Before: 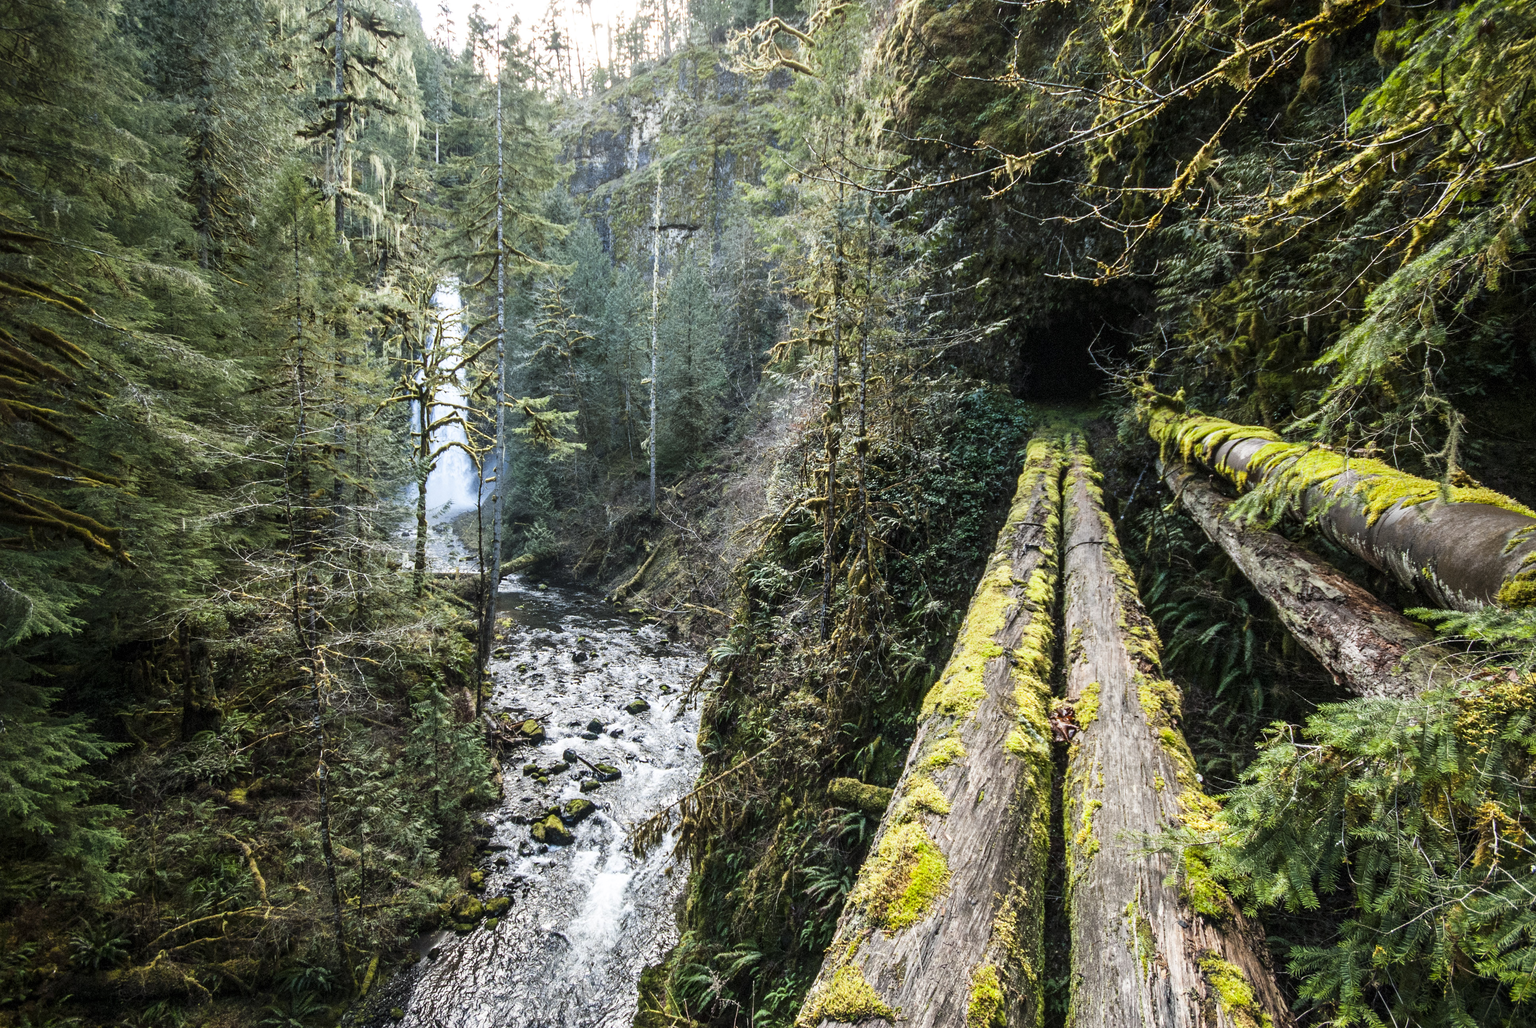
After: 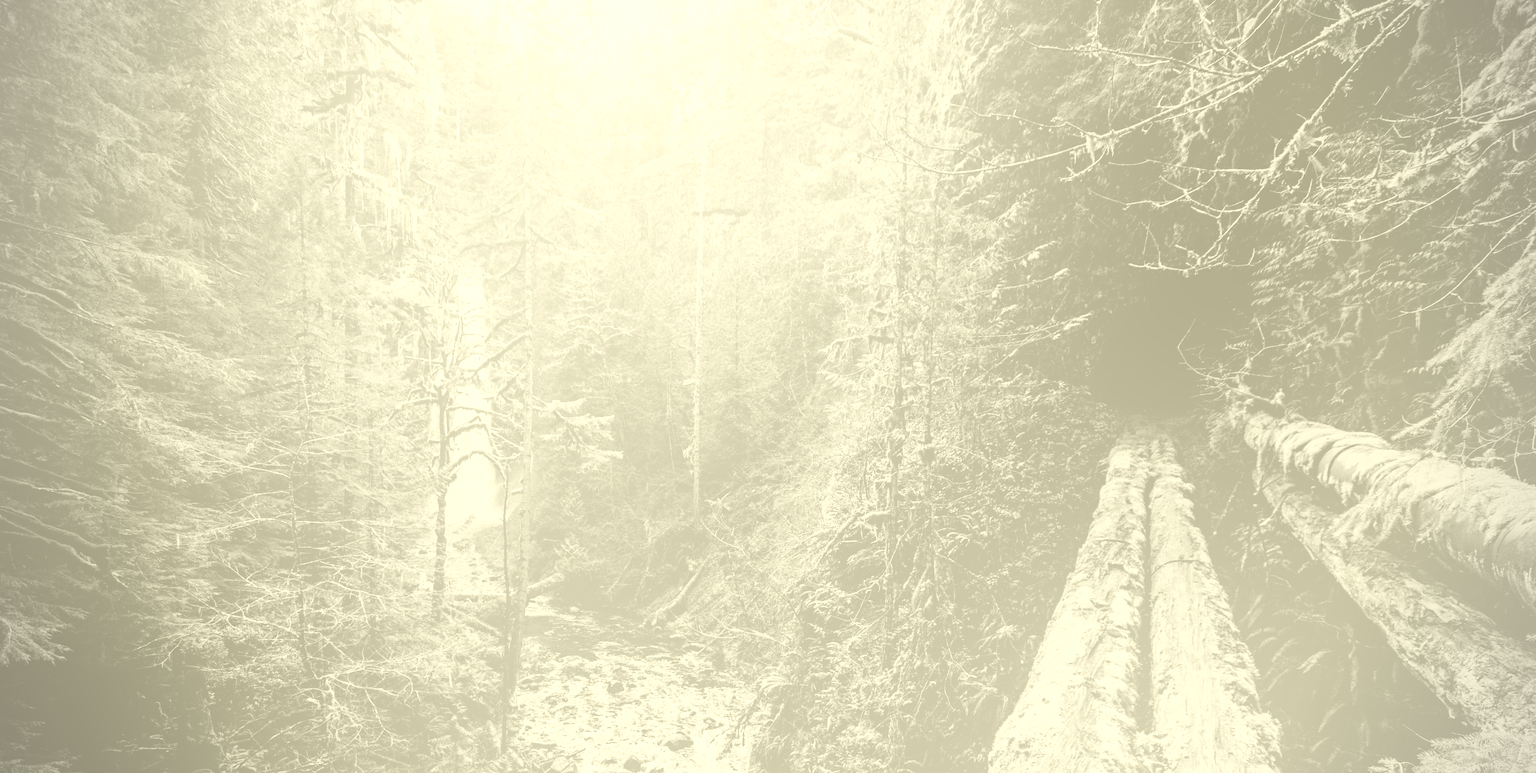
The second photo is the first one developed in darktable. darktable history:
filmic rgb: hardness 4.17
crop: left 1.509%, top 3.452%, right 7.696%, bottom 28.452%
tone curve: curves: ch0 [(0, 0) (0.153, 0.056) (1, 1)], color space Lab, linked channels, preserve colors none
colorize: hue 43.2°, saturation 40%, version 1
vignetting: fall-off radius 60.92%
haze removal: strength 0.29, distance 0.25, compatibility mode true, adaptive false
bloom: size 85%, threshold 5%, strength 85%
